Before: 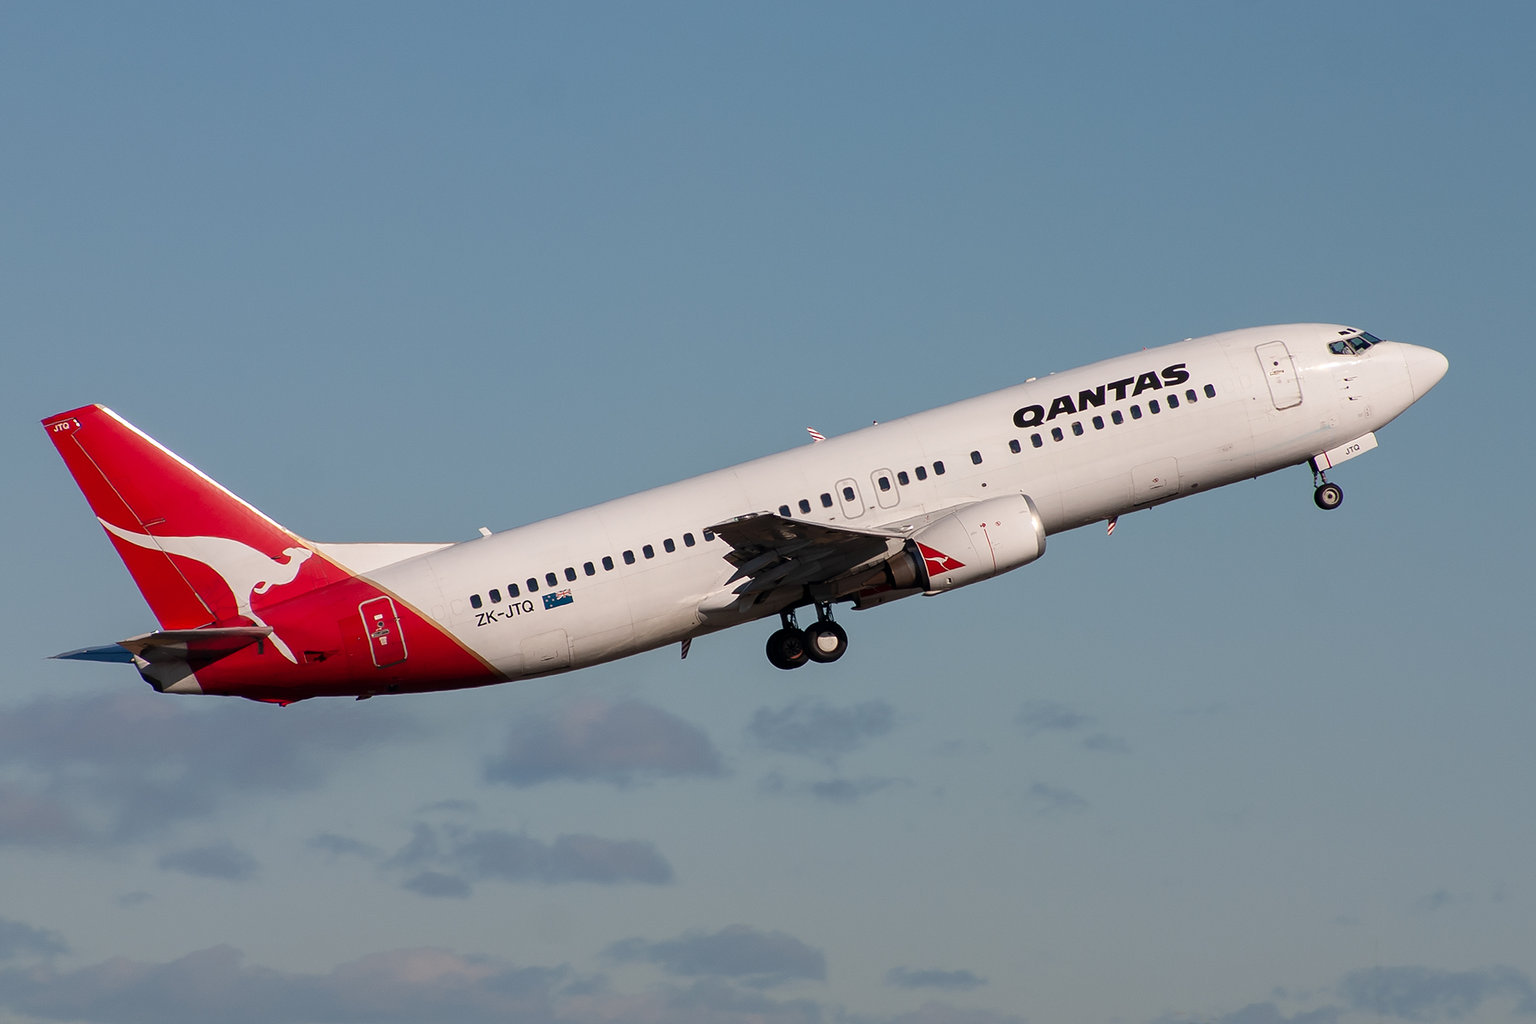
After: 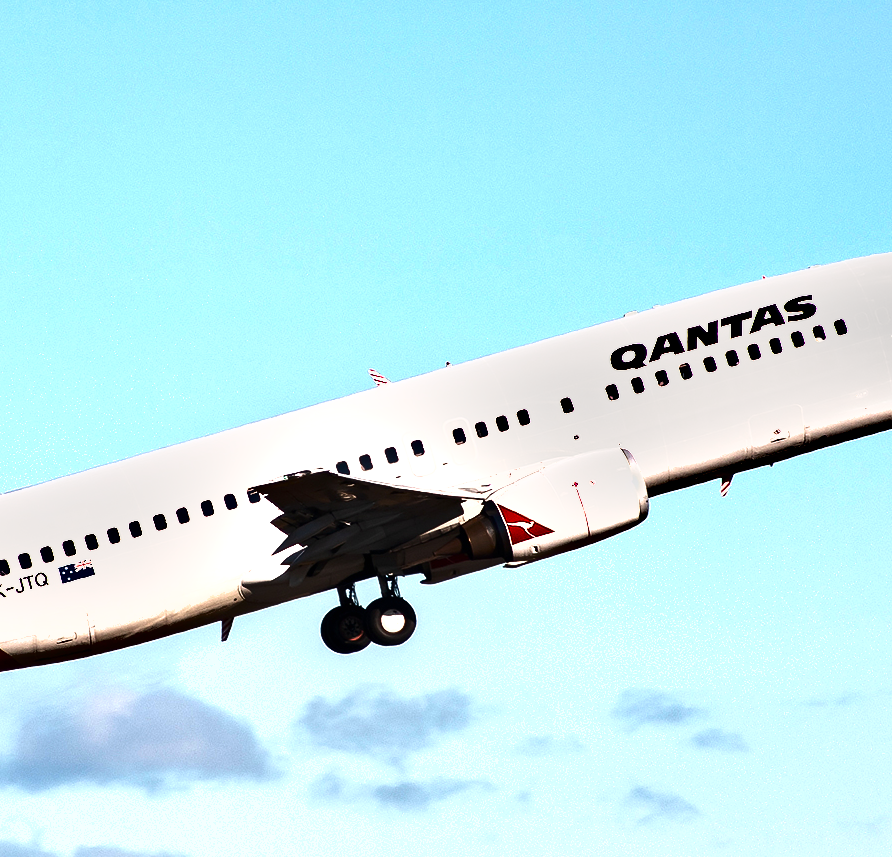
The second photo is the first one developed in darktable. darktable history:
shadows and highlights: soften with gaussian
tone equalizer: -8 EV -0.75 EV, -7 EV -0.7 EV, -6 EV -0.6 EV, -5 EV -0.4 EV, -3 EV 0.4 EV, -2 EV 0.6 EV, -1 EV 0.7 EV, +0 EV 0.75 EV, edges refinement/feathering 500, mask exposure compensation -1.57 EV, preserve details no
exposure: black level correction 0, exposure 1.2 EV, compensate exposure bias true, compensate highlight preservation false
crop: left 32.075%, top 10.976%, right 18.355%, bottom 17.596%
